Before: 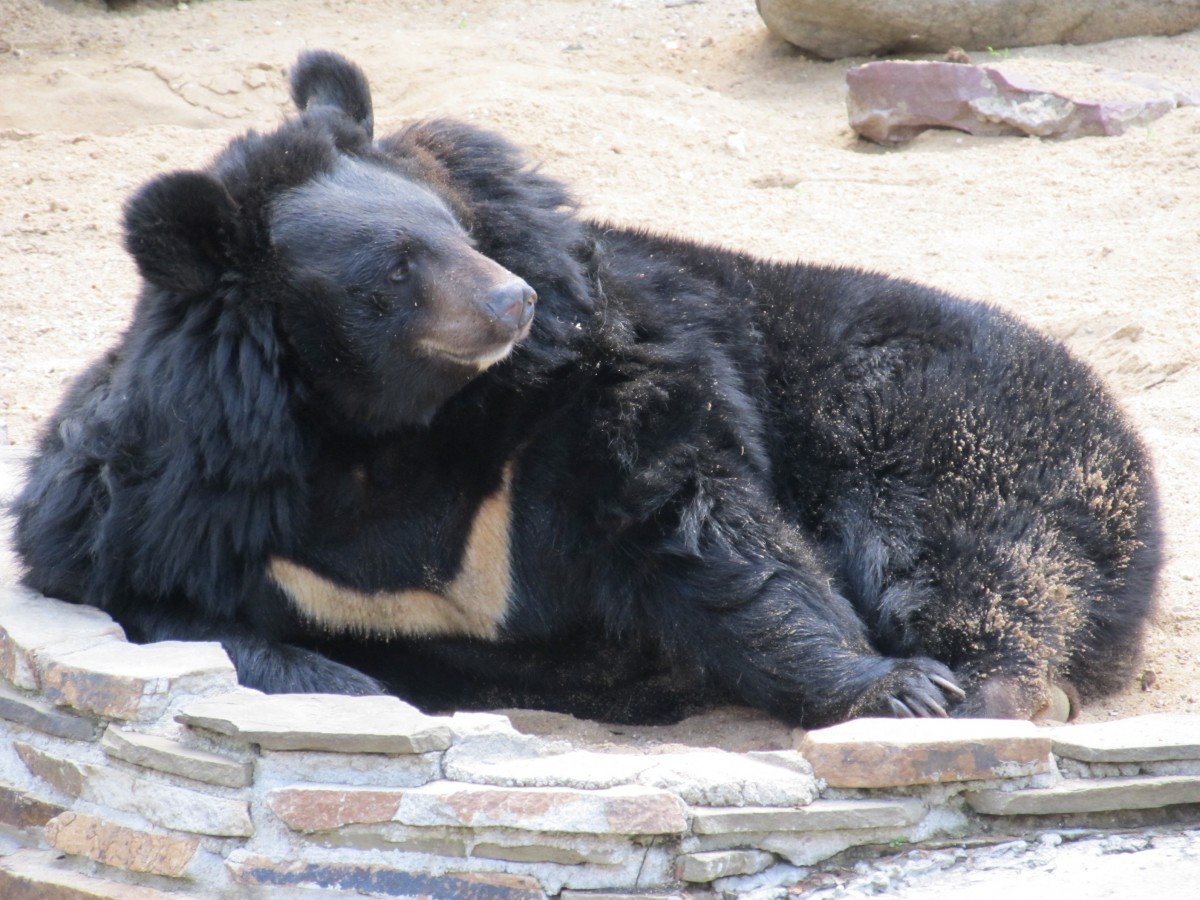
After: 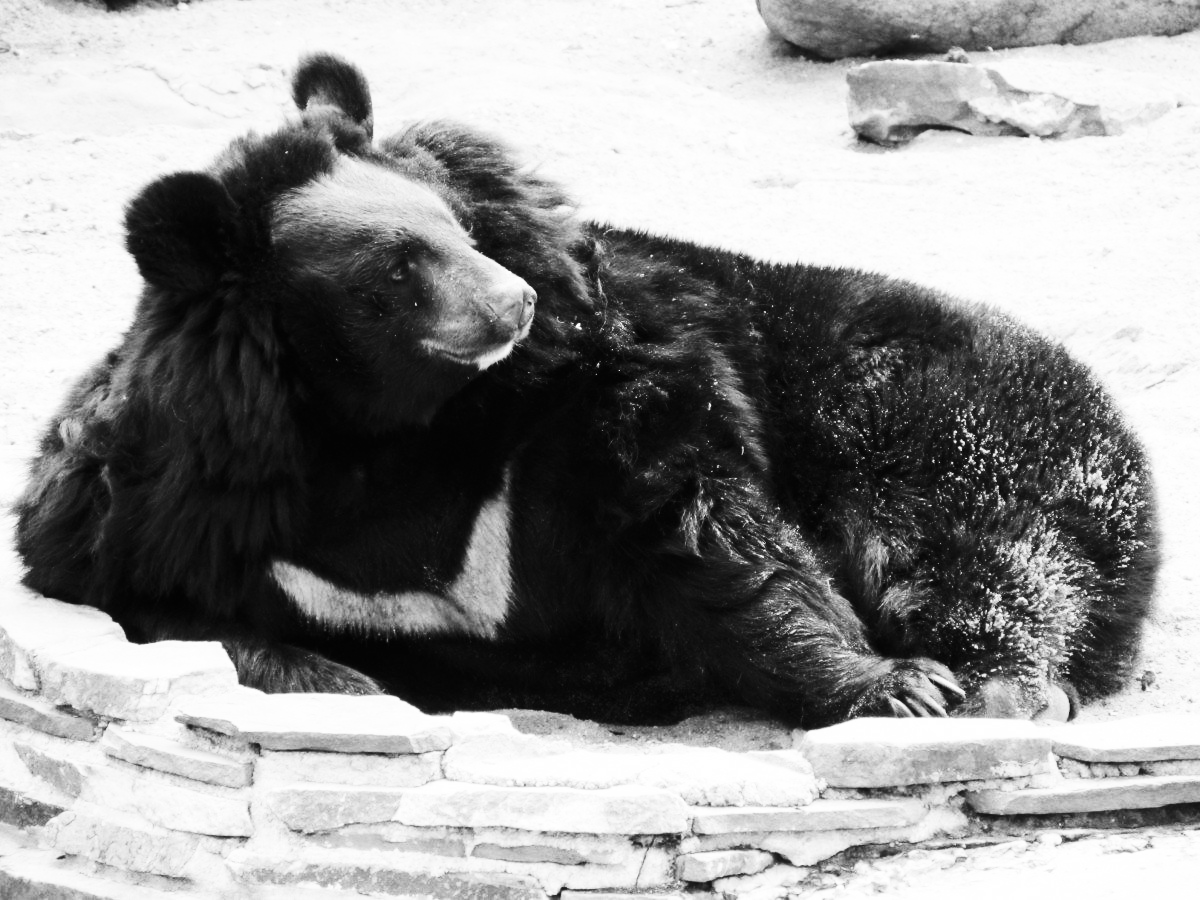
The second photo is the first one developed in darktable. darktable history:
color calibration: output gray [0.21, 0.42, 0.37, 0], illuminant as shot in camera, x 0.358, y 0.373, temperature 4628.91 K
contrast brightness saturation: contrast 0.509, saturation -0.101
